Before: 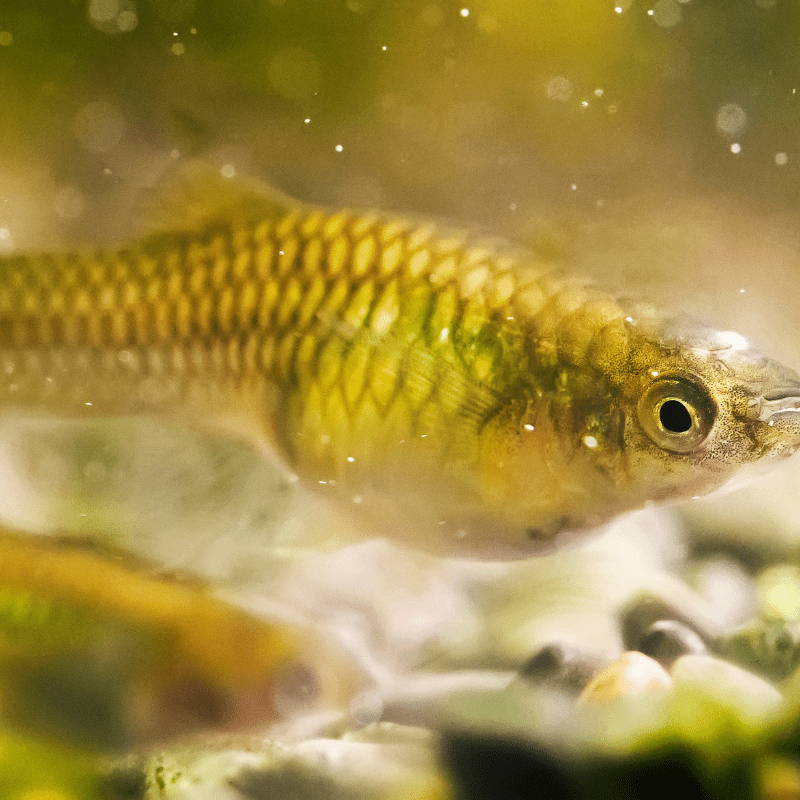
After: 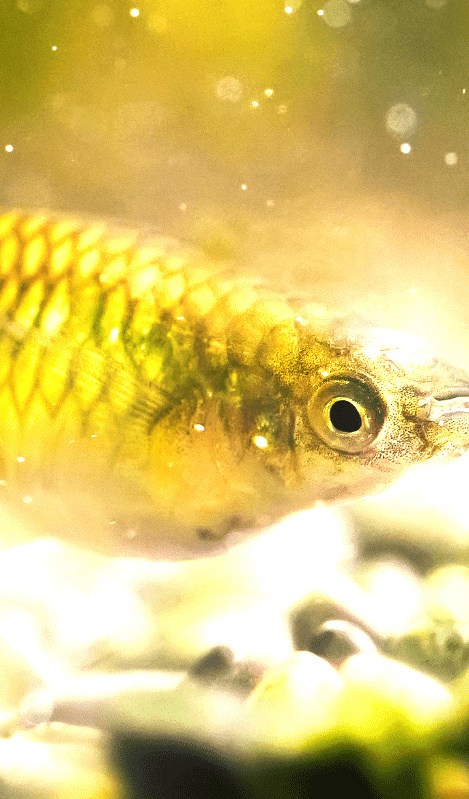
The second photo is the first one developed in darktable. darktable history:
crop: left 41.362%
exposure: exposure 1 EV, compensate highlight preservation false
